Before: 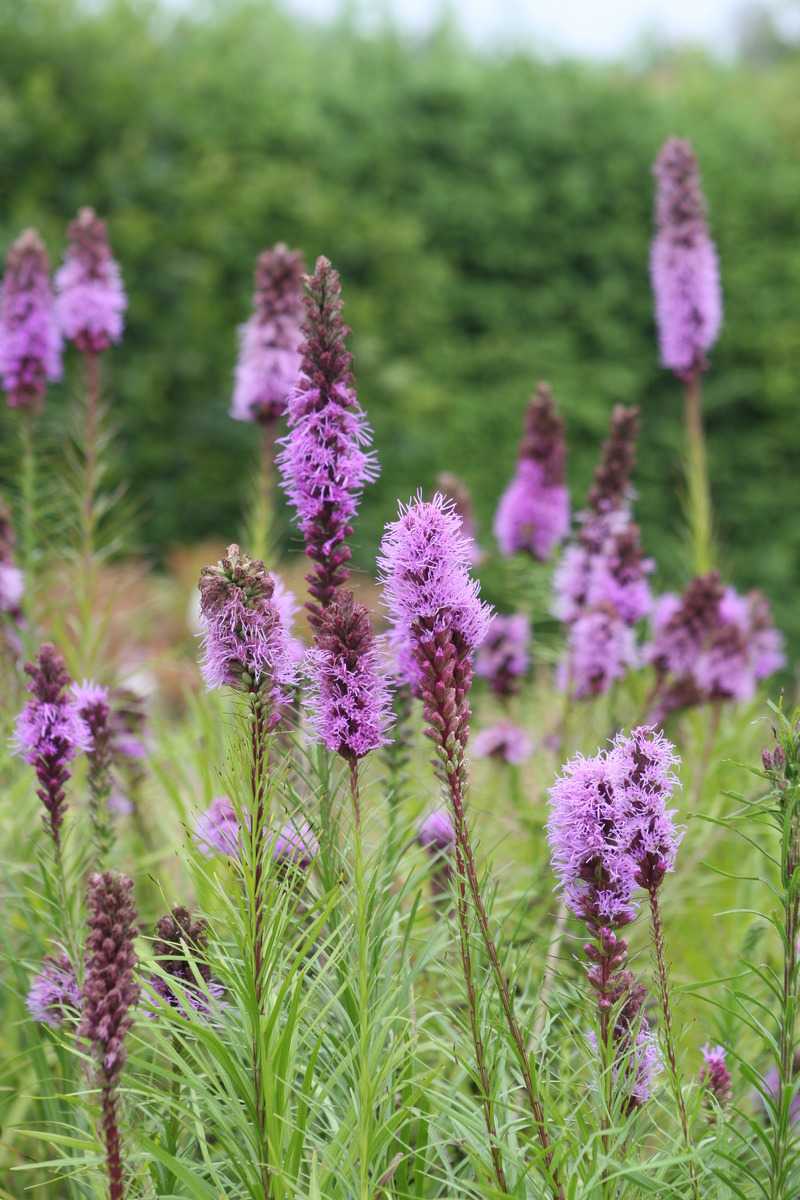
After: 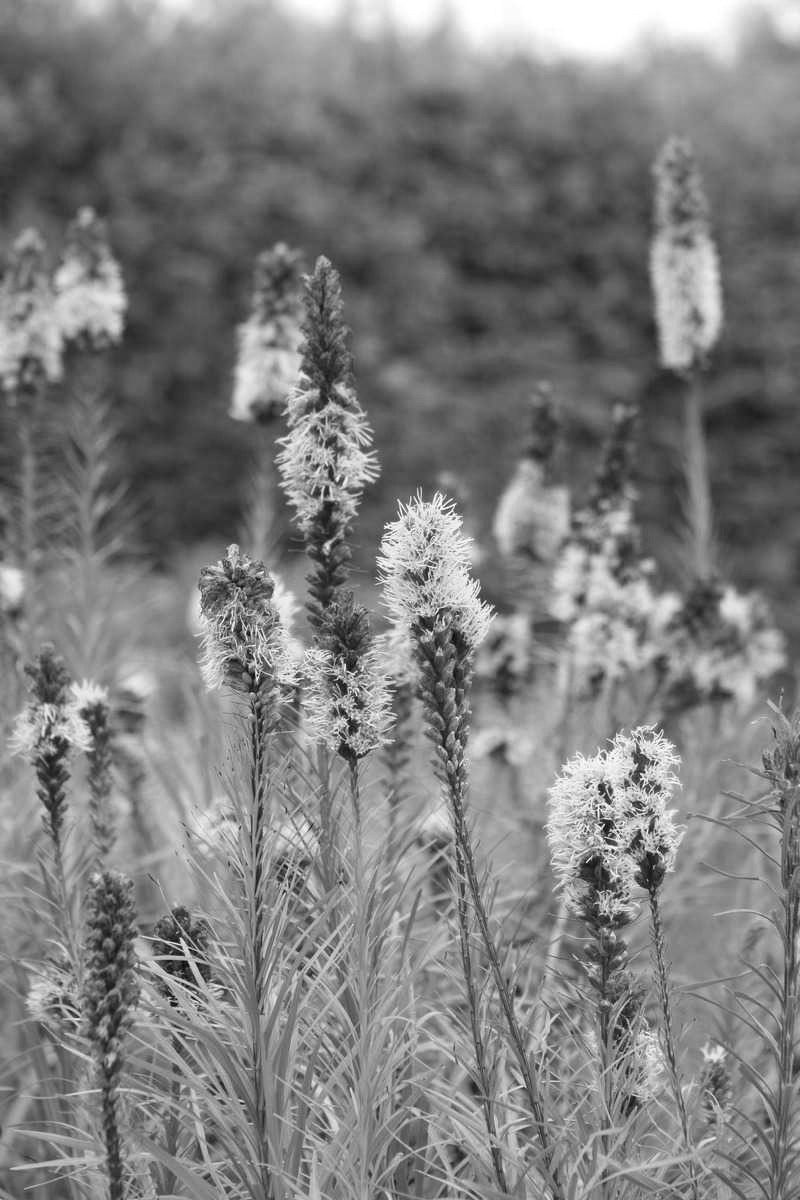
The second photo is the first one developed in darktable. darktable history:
color calibration: output gray [0.25, 0.35, 0.4, 0], illuminant custom, x 0.391, y 0.392, temperature 3868.85 K
